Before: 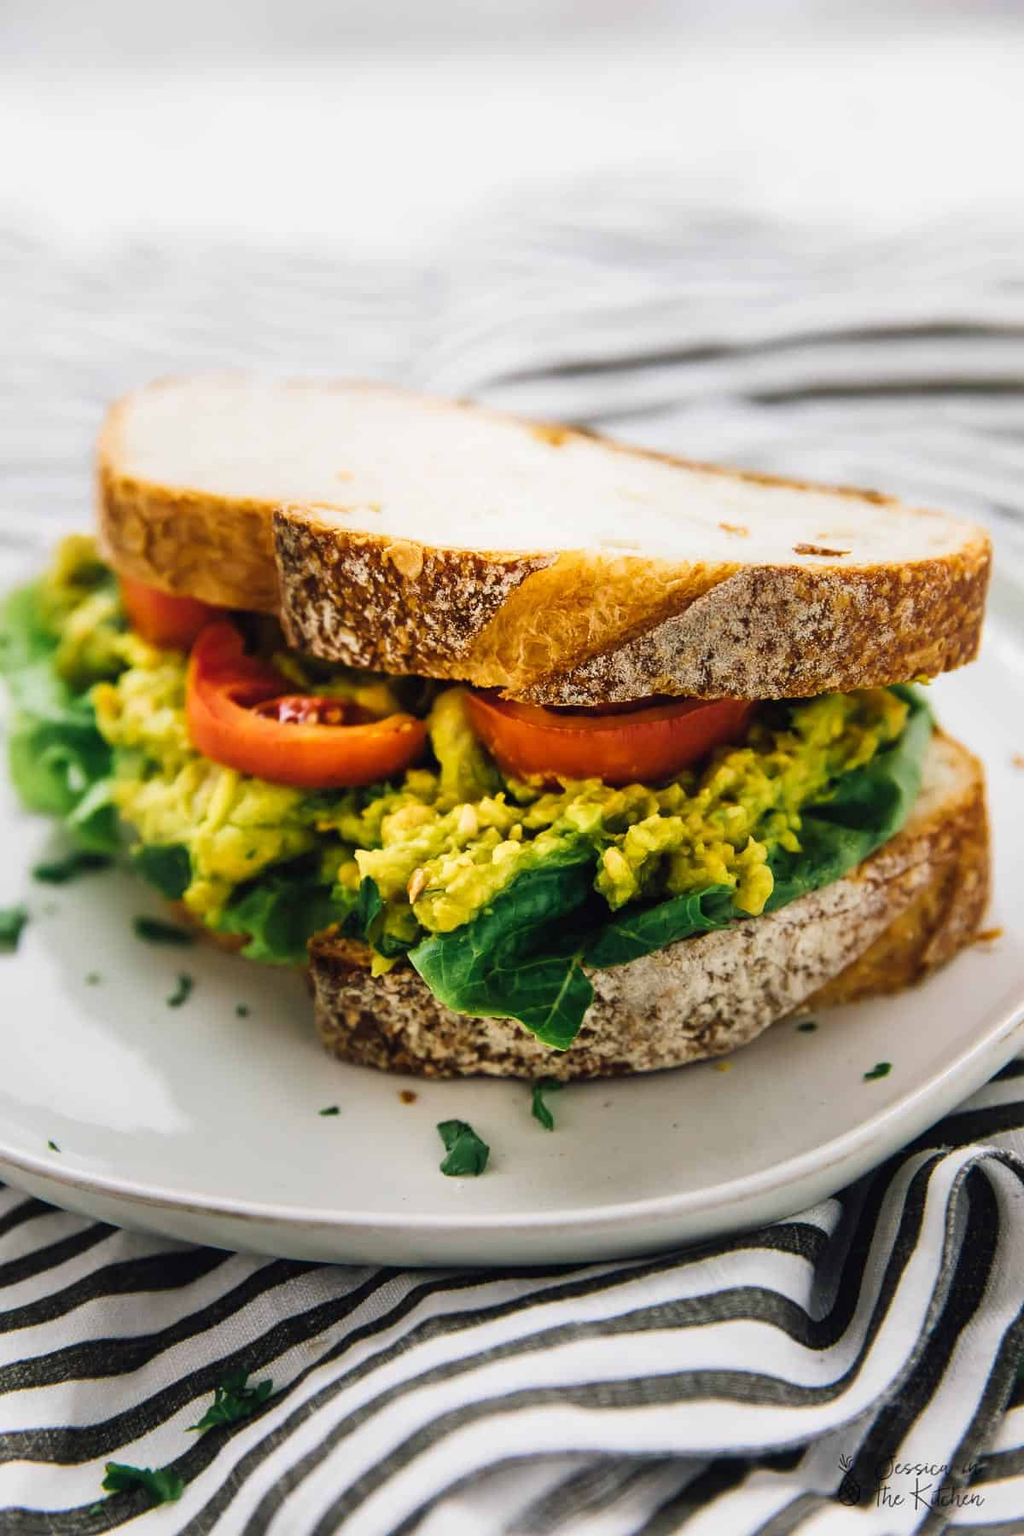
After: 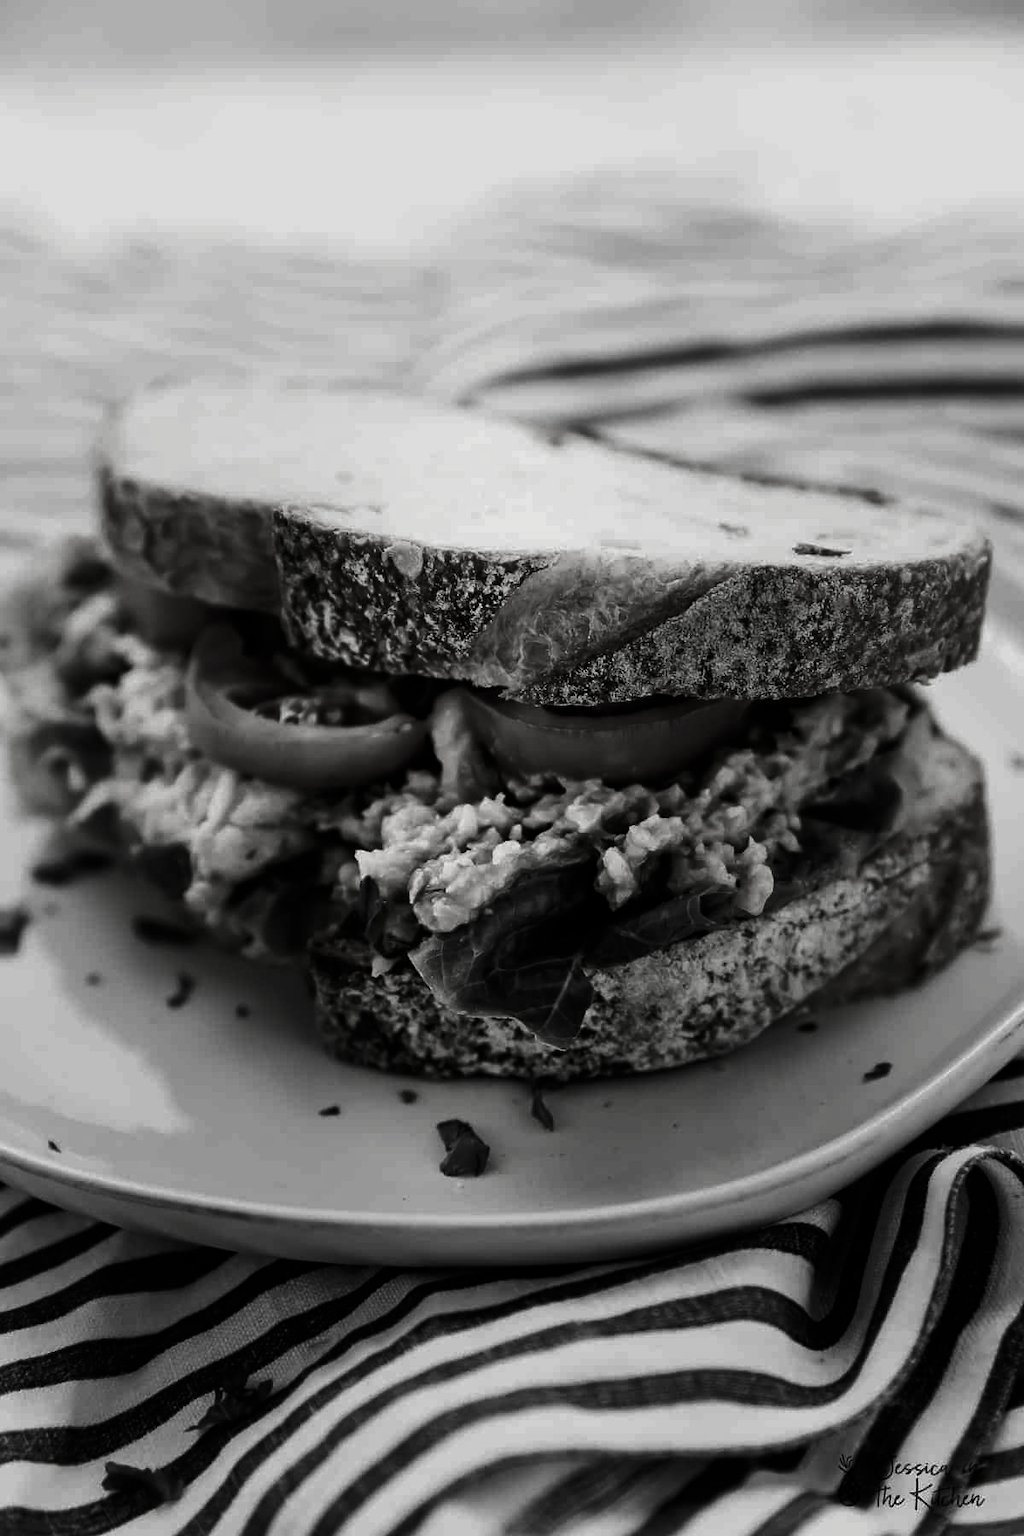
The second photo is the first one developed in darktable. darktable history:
contrast brightness saturation: contrast -0.033, brightness -0.591, saturation -0.984
color correction: highlights b* 0.047, saturation 0.976
